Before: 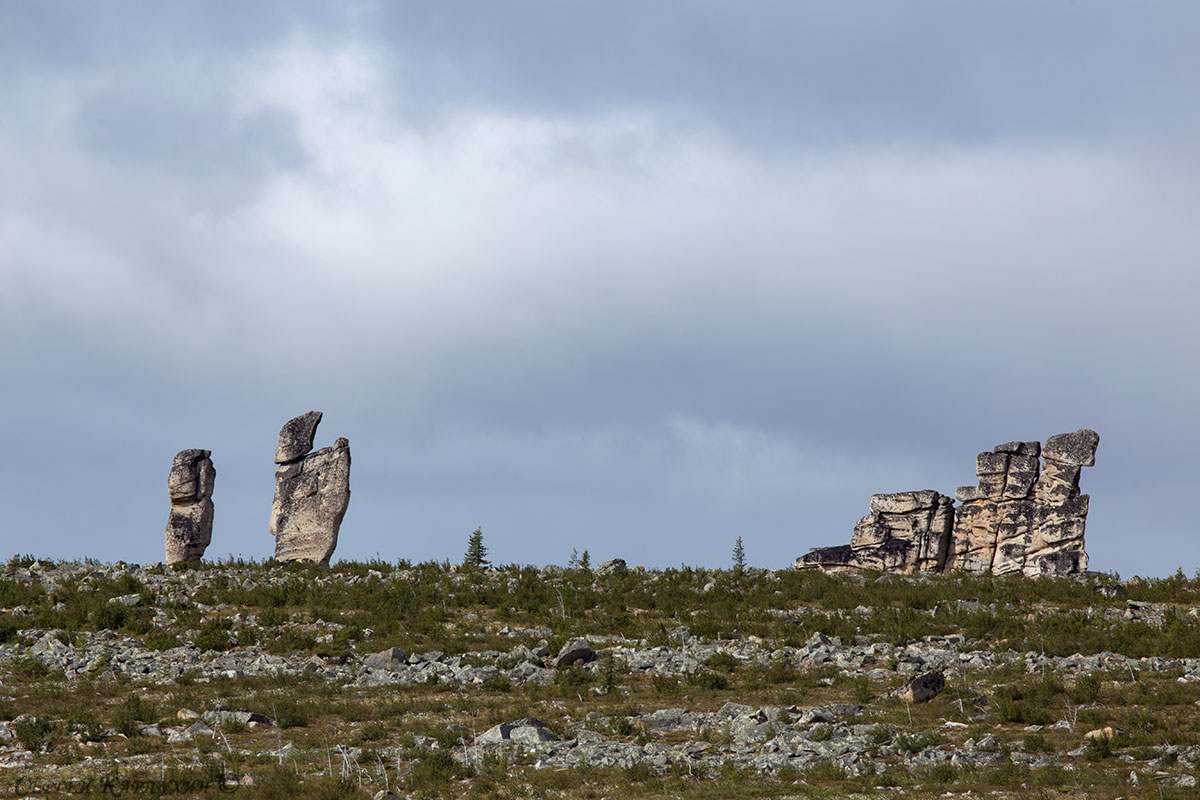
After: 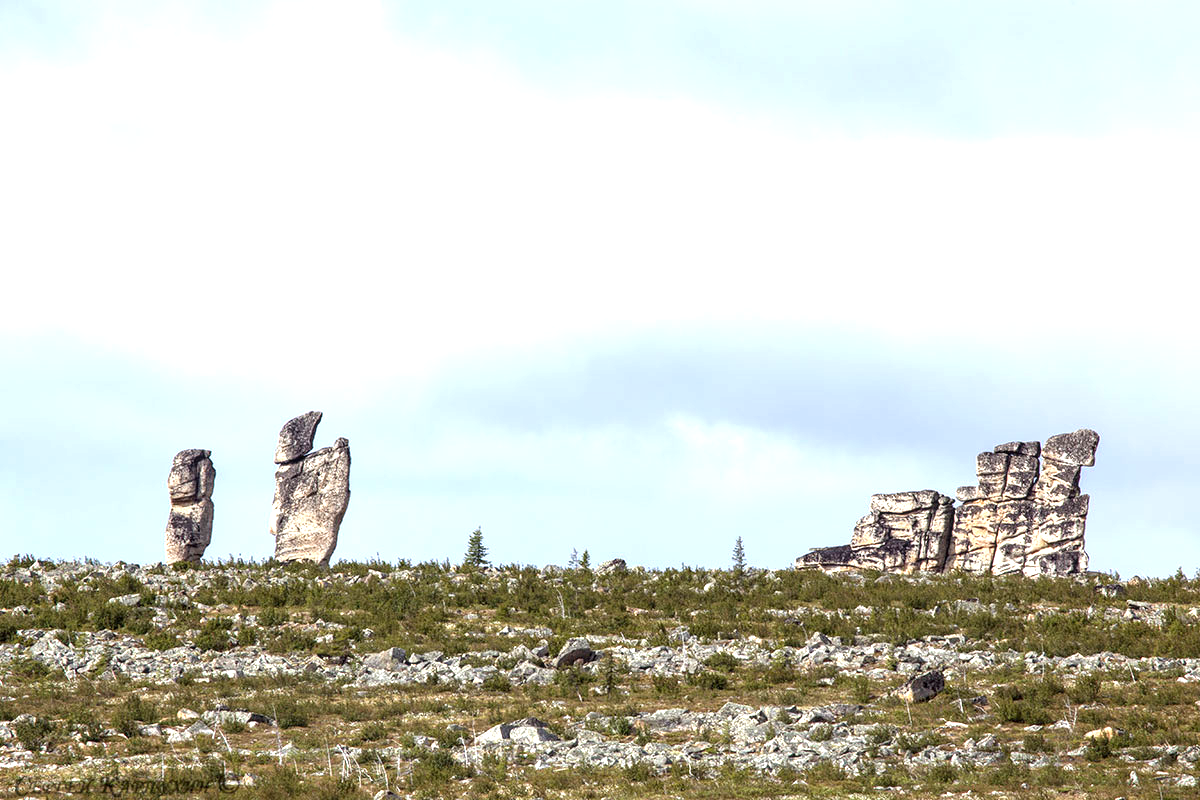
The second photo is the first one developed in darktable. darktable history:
exposure: black level correction 0, exposure 1.387 EV, compensate exposure bias true, compensate highlight preservation false
local contrast: on, module defaults
